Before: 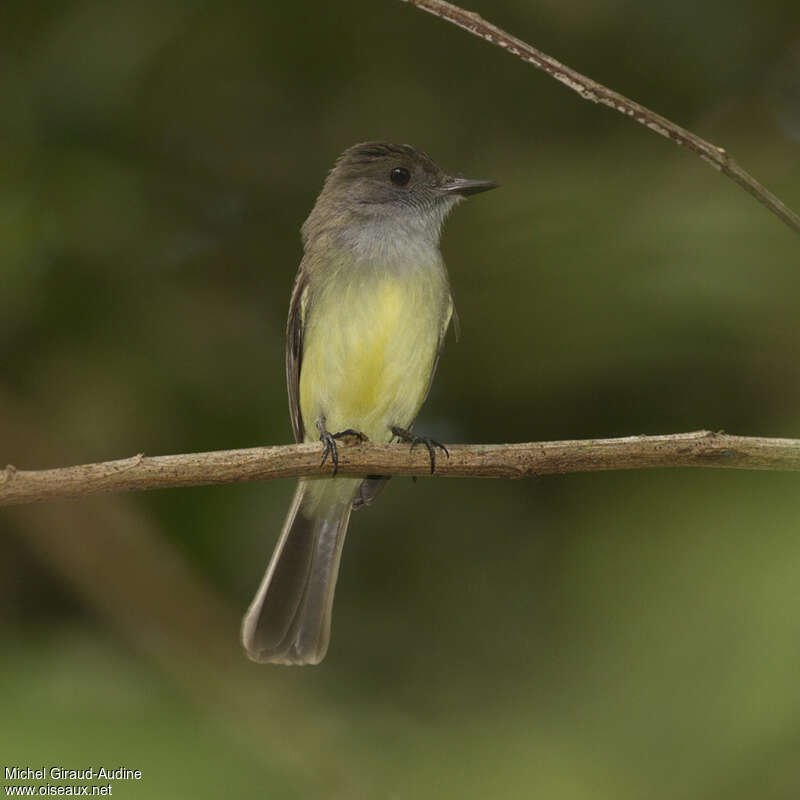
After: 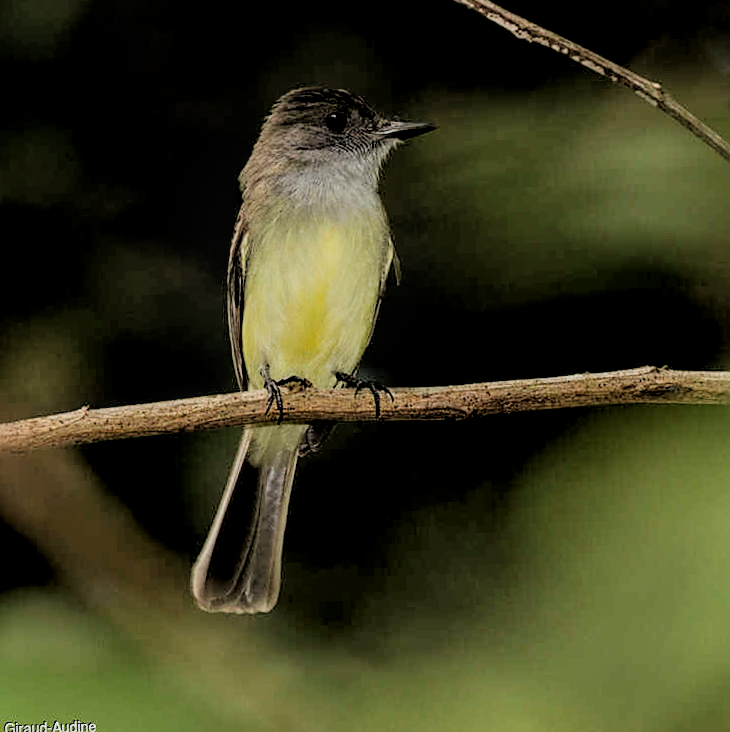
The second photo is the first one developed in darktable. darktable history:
filmic rgb: black relative exposure -2.76 EV, white relative exposure 4.56 EV, hardness 1.71, contrast 1.249
sharpen: on, module defaults
local contrast: detail 130%
crop and rotate: angle 1.73°, left 5.925%, top 5.707%
tone equalizer: -8 EV -0.42 EV, -7 EV -0.36 EV, -6 EV -0.314 EV, -5 EV -0.193 EV, -3 EV 0.212 EV, -2 EV 0.36 EV, -1 EV 0.412 EV, +0 EV 0.44 EV
